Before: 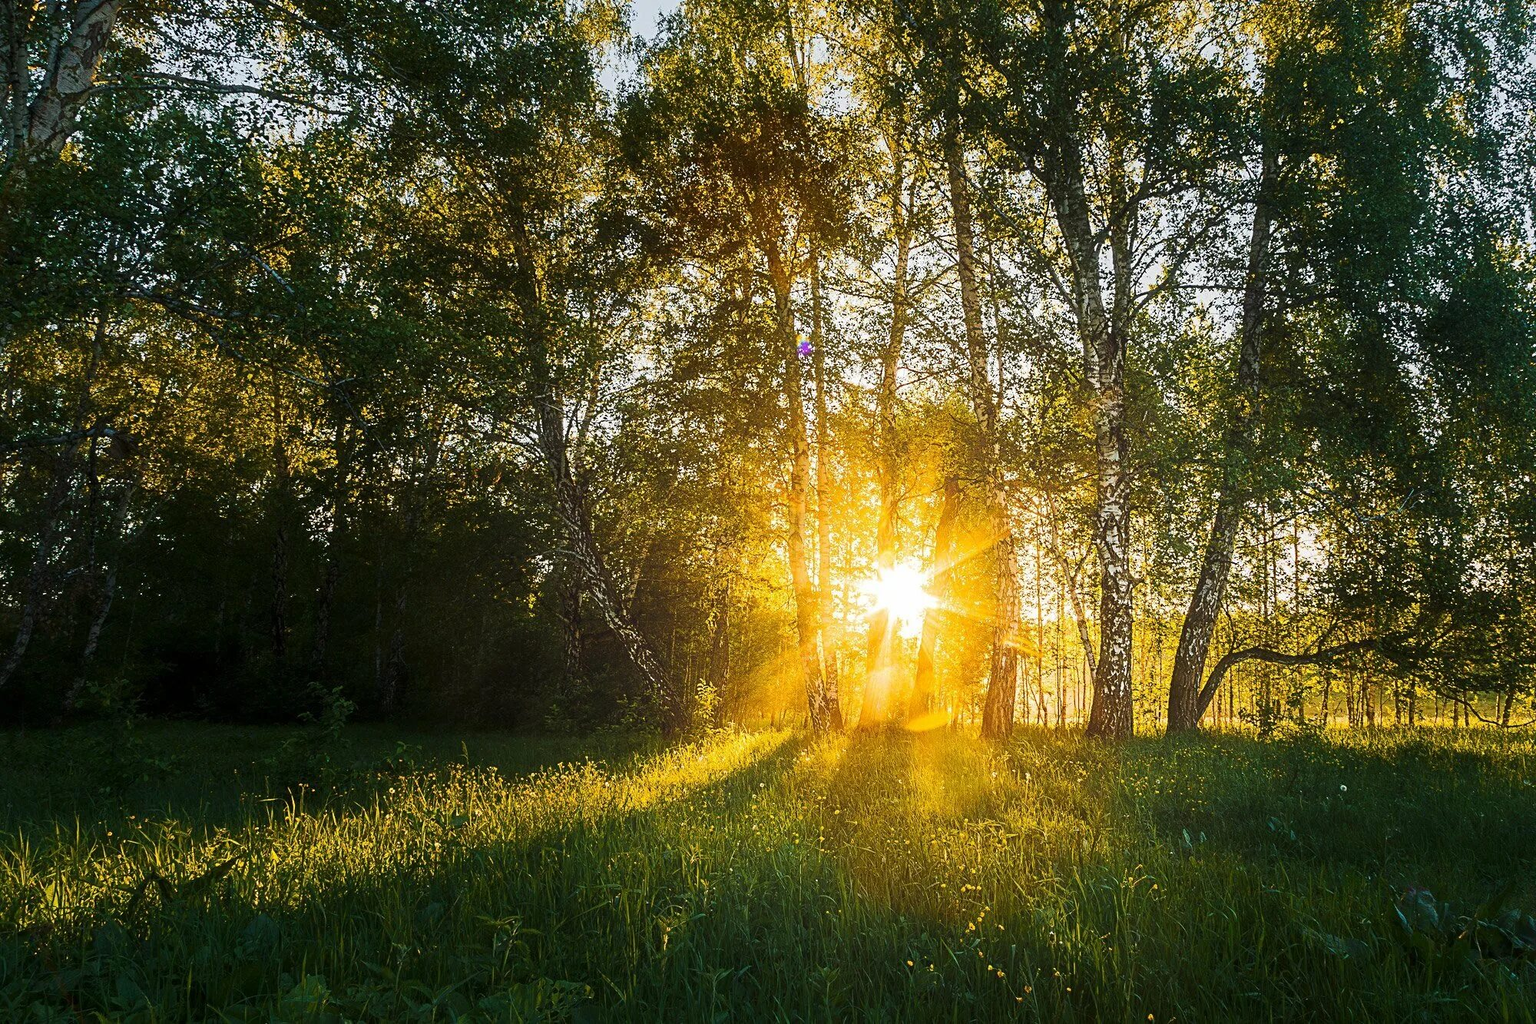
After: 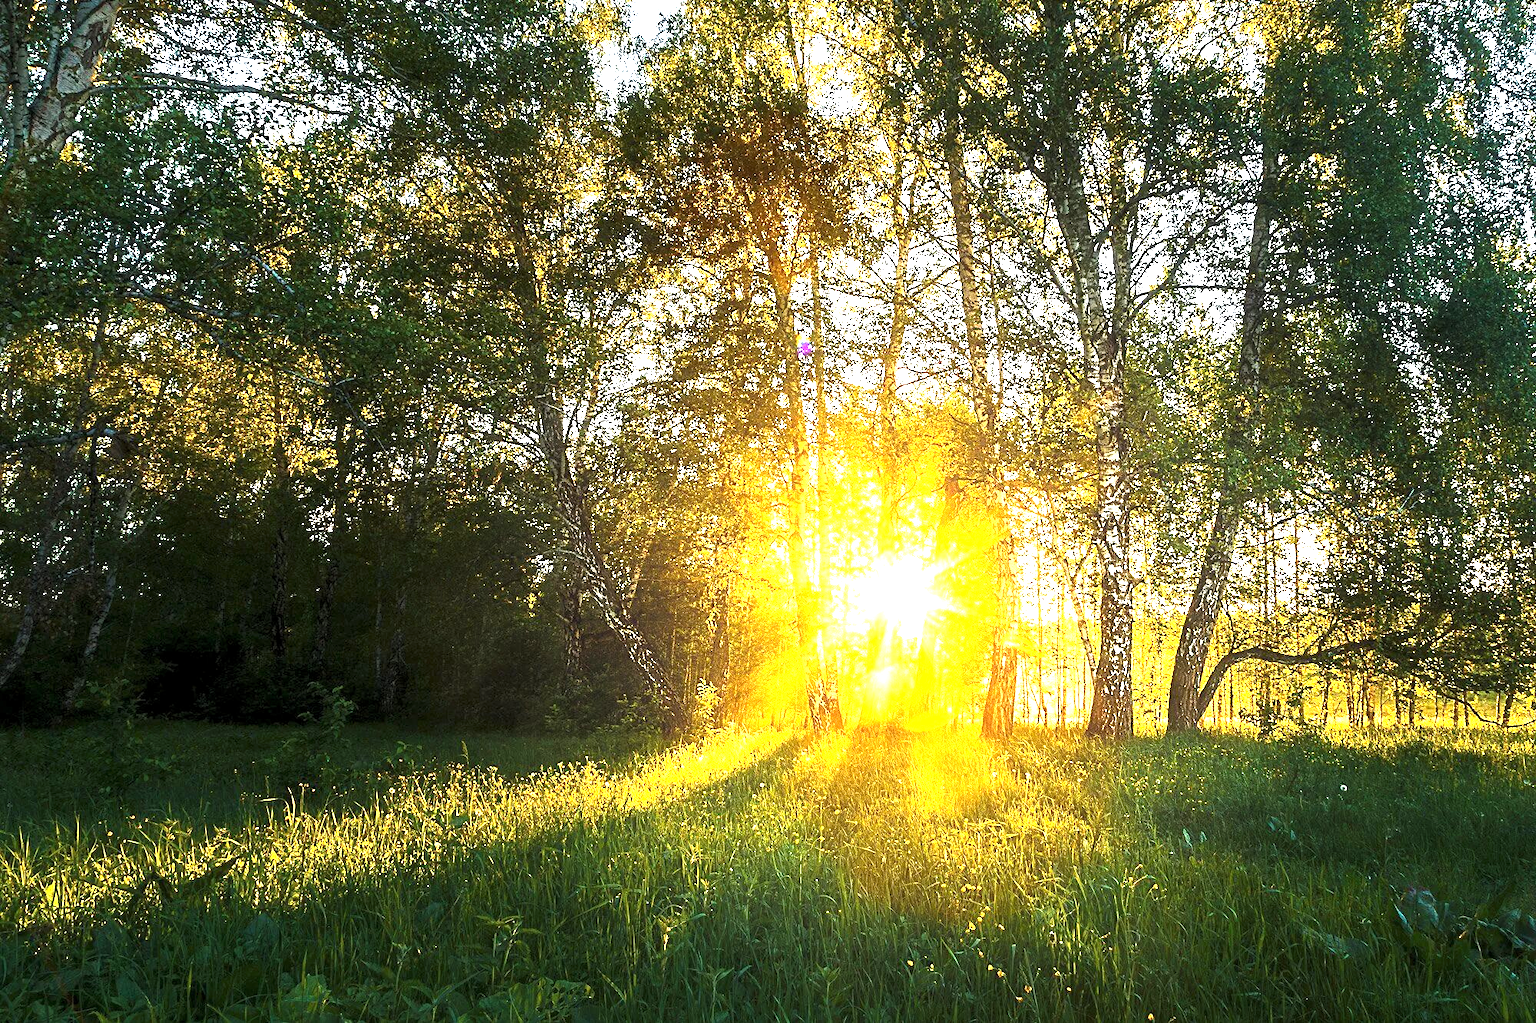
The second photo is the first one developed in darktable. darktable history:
levels: levels [0.031, 0.5, 0.969]
exposure: black level correction 0, exposure 1.388 EV, compensate exposure bias true, compensate highlight preservation false
